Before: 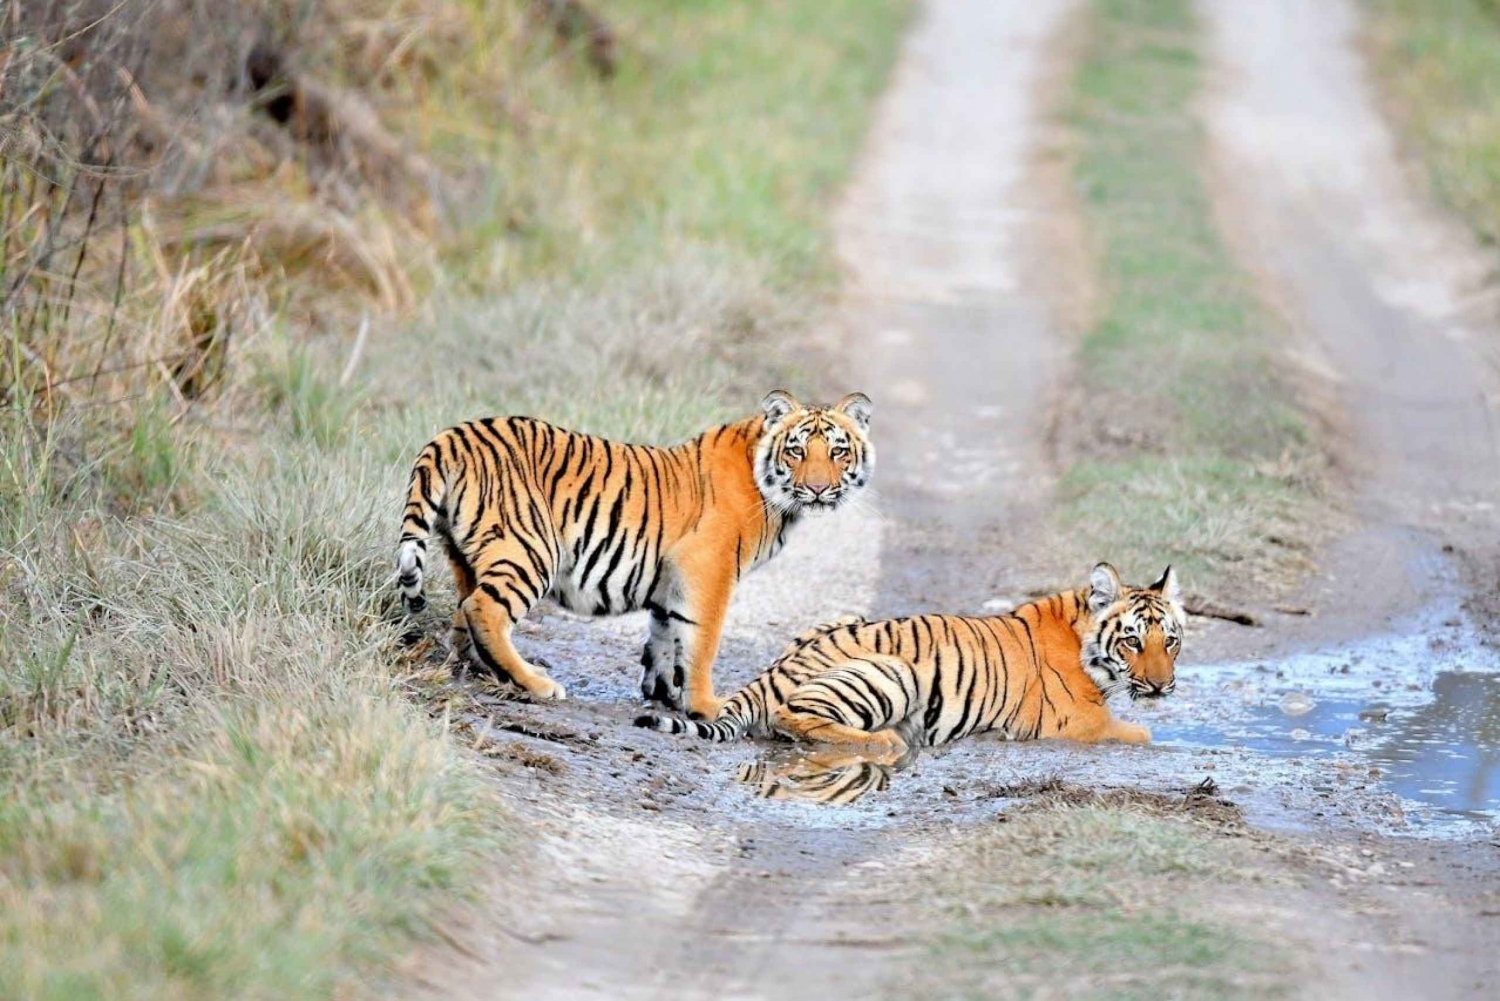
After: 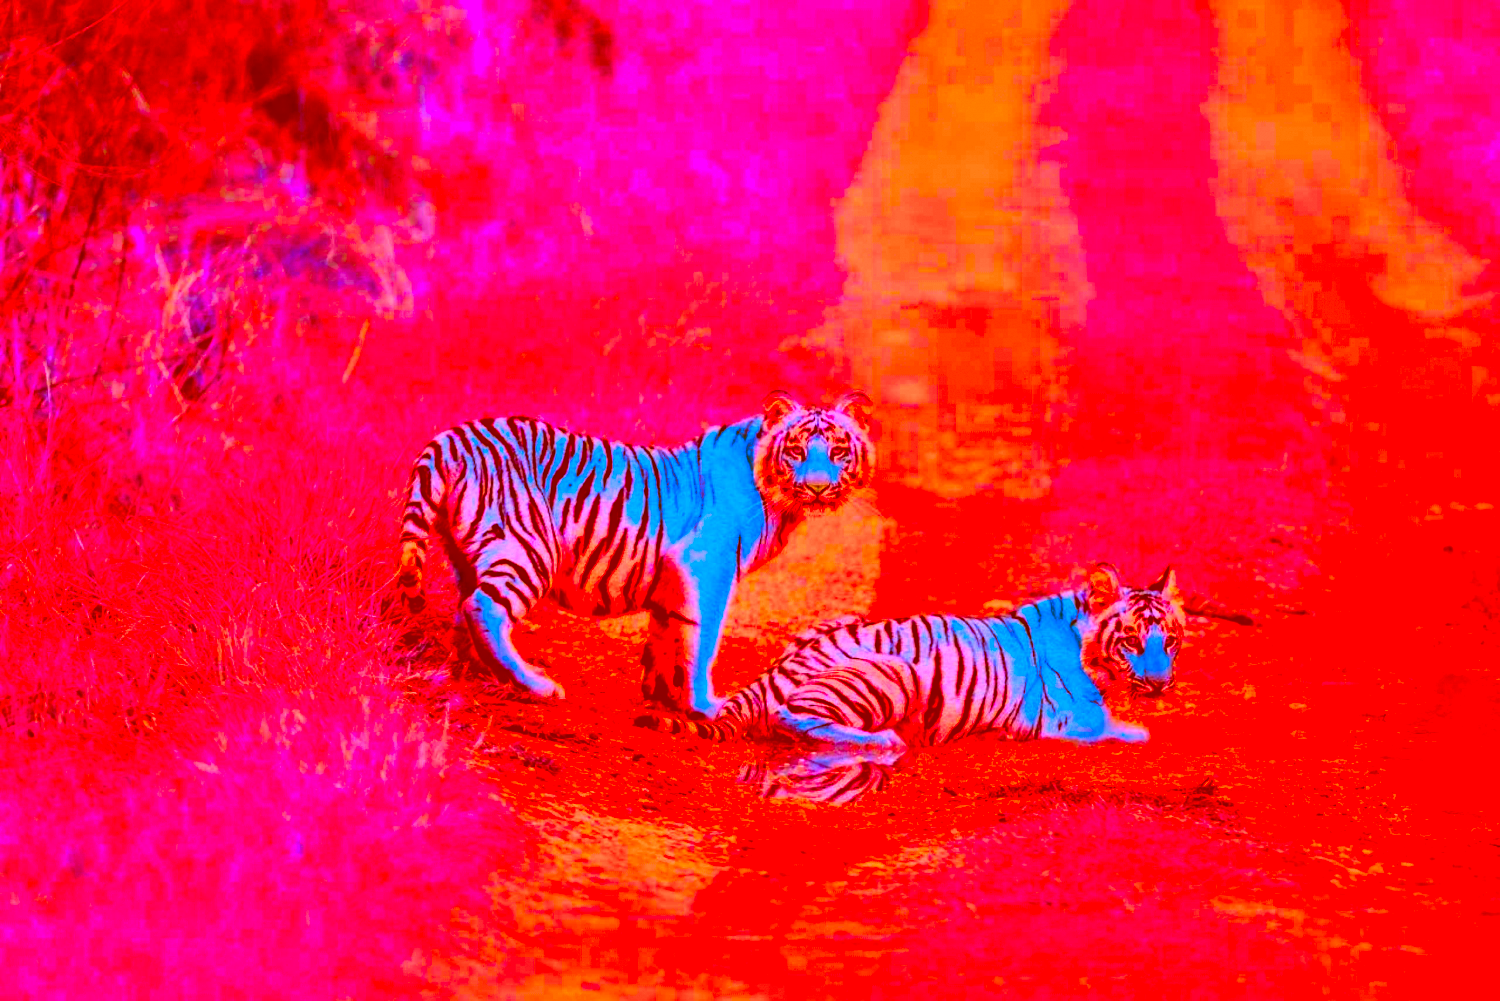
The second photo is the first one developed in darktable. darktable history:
contrast brightness saturation: contrast 0.07, brightness -0.129, saturation 0.064
velvia: on, module defaults
color balance rgb: highlights gain › chroma 3.025%, highlights gain › hue 72.27°, perceptual saturation grading › global saturation 25.239%, perceptual brilliance grading › highlights 9.379%, perceptual brilliance grading › mid-tones 5.554%, global vibrance 50.195%
color correction: highlights a* -39.44, highlights b* -39.22, shadows a* -39.63, shadows b* -39.45, saturation -2.97
exposure: black level correction -0.035, exposure -0.498 EV, compensate highlight preservation false
